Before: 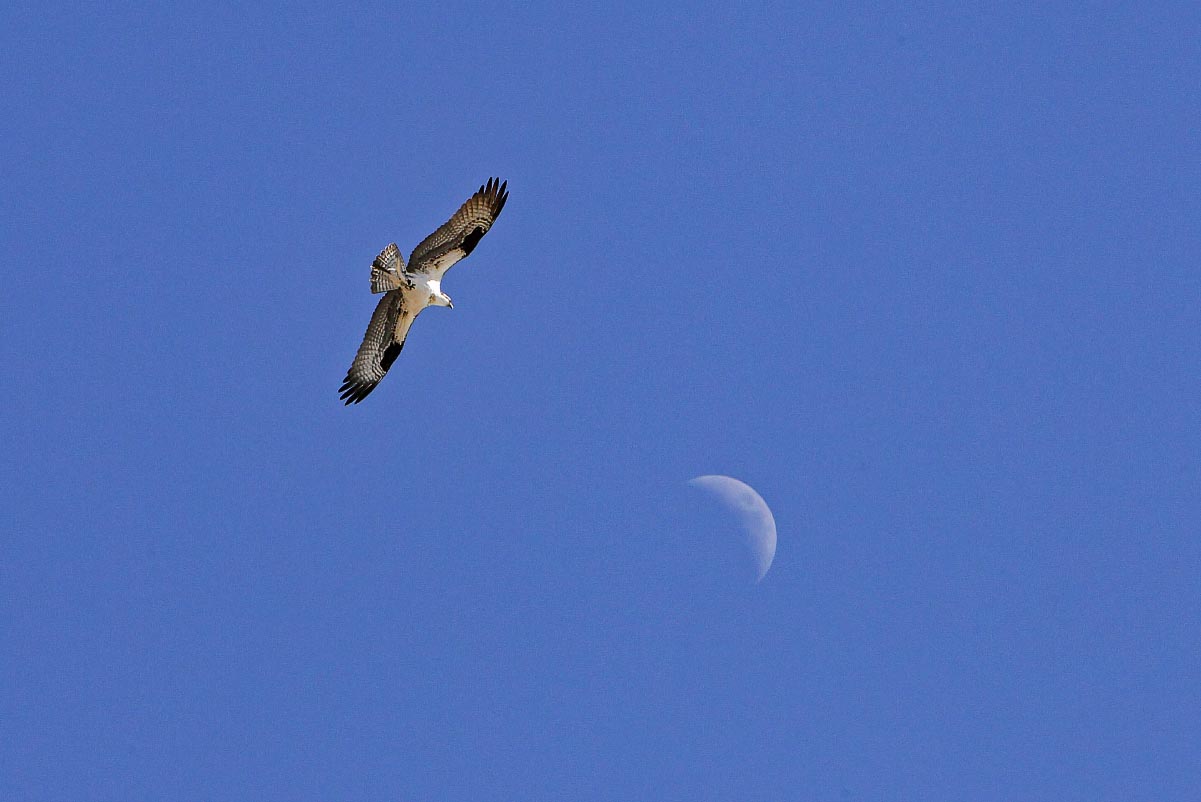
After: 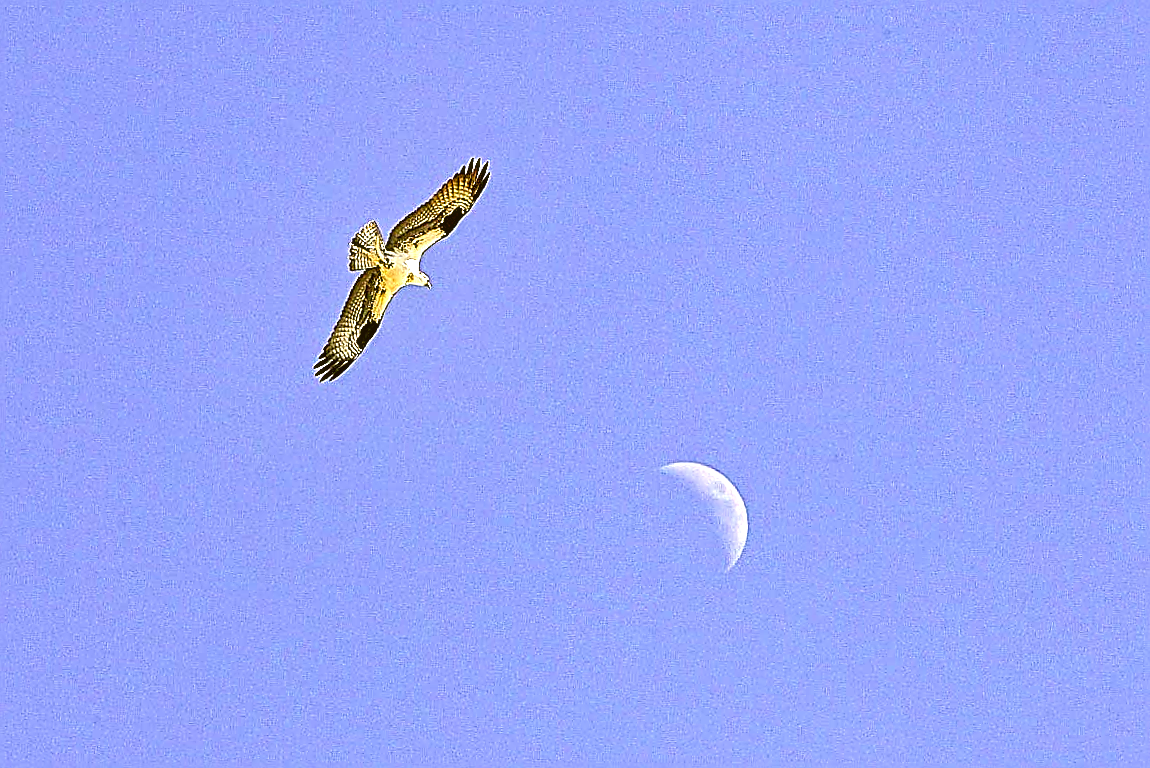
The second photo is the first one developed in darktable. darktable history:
color balance rgb: linear chroma grading › global chroma 14.738%, perceptual saturation grading › global saturation 34.622%, perceptual saturation grading › highlights -29.92%, perceptual saturation grading › shadows 35.84%, global vibrance 20%
contrast brightness saturation: saturation -0.1
crop and rotate: angle -1.7°
exposure: black level correction 0, exposure 1.385 EV, compensate exposure bias true, compensate highlight preservation false
local contrast: detail 130%
color correction: highlights a* 0.139, highlights b* 29.49, shadows a* -0.274, shadows b* 21.29
sharpen: amount 1.876
